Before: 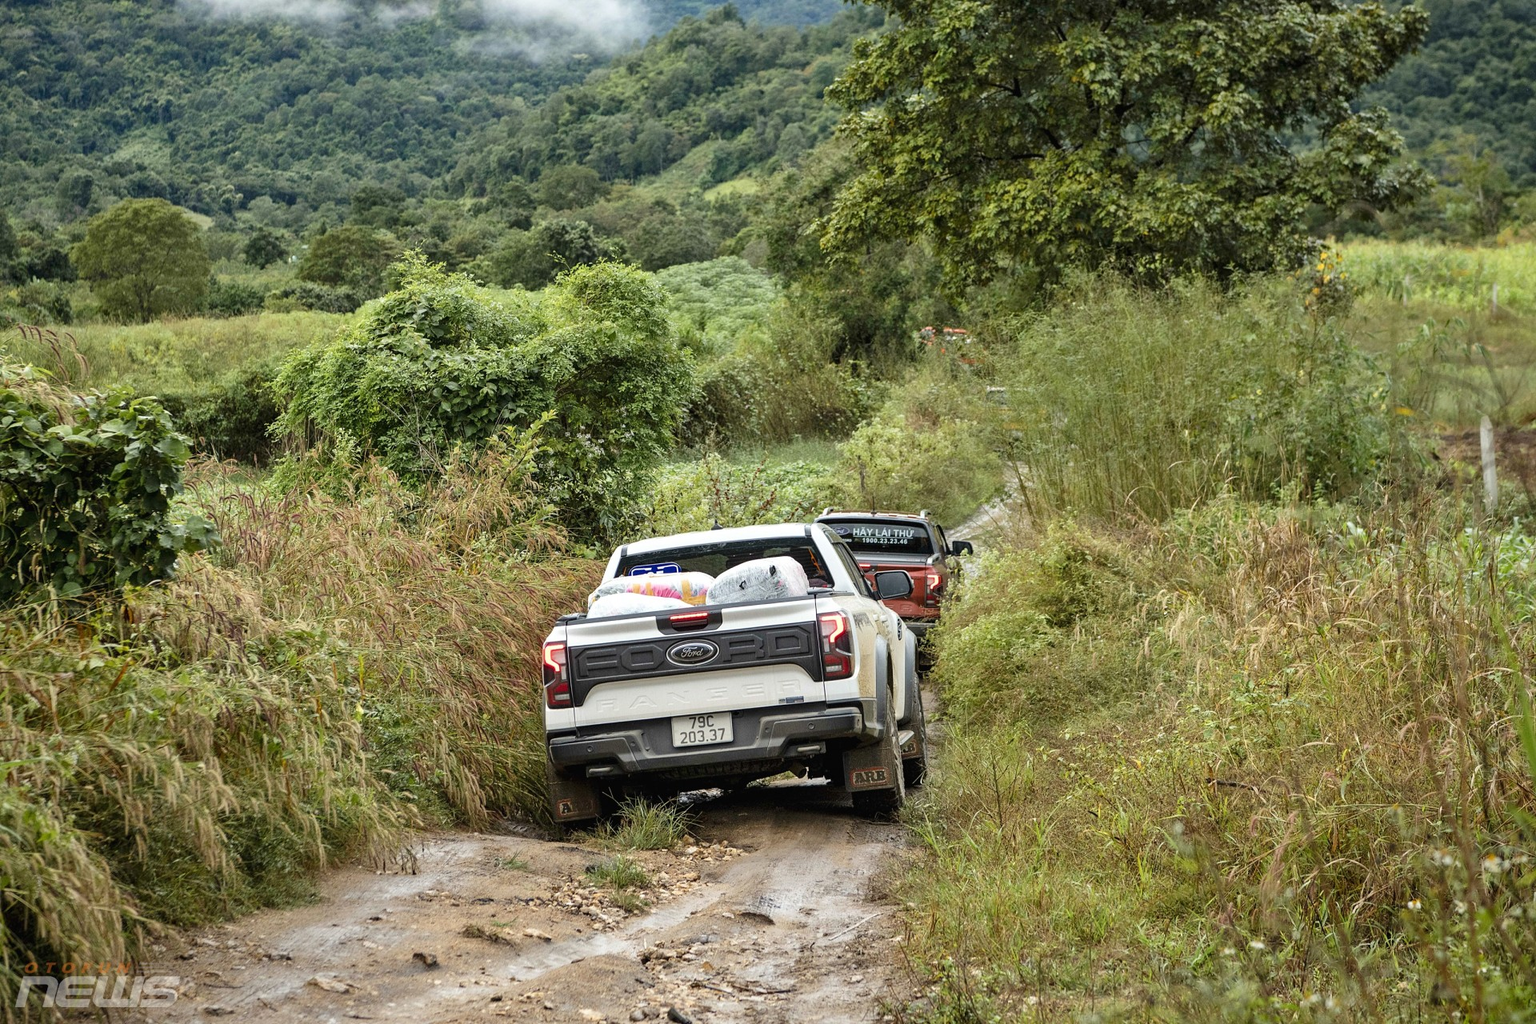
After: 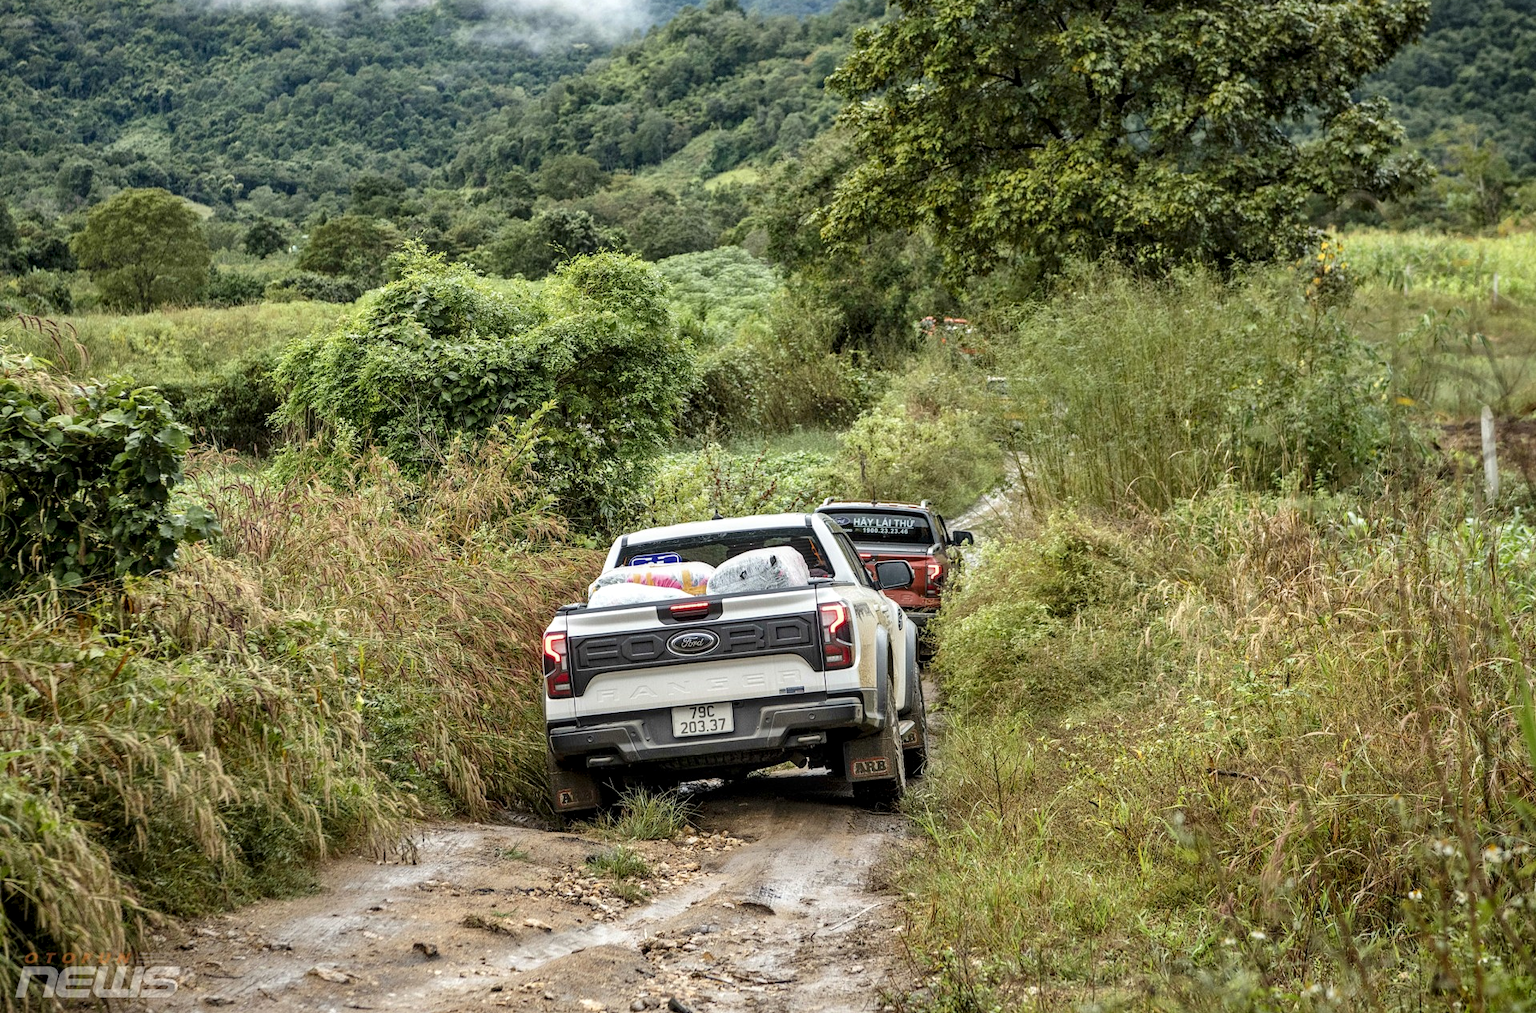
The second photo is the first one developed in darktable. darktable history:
crop: top 1.049%, right 0.001%
local contrast: detail 130%
